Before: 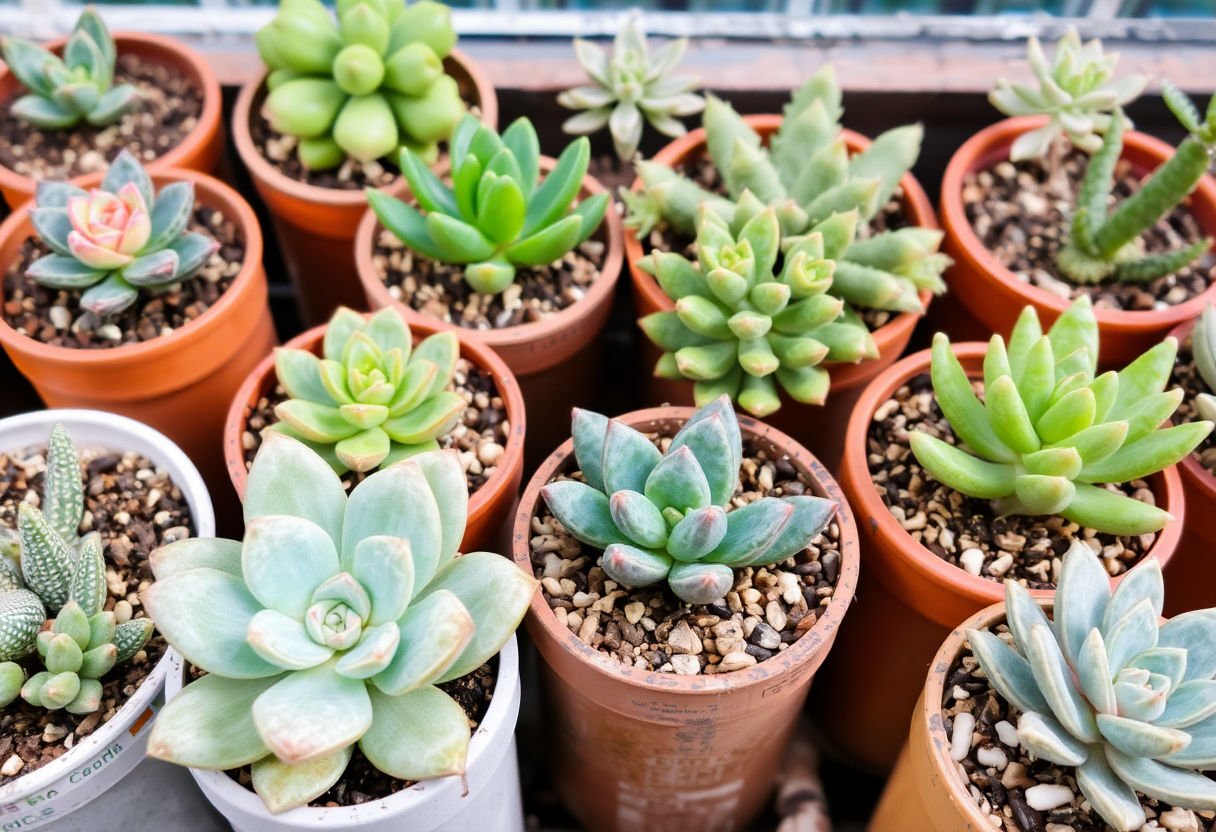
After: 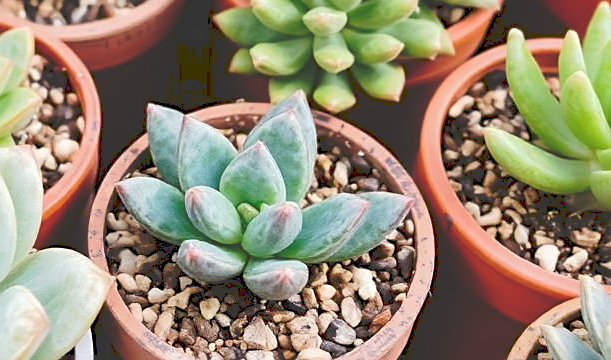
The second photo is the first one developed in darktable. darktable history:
crop: left 35.03%, top 36.625%, right 14.663%, bottom 20.057%
sharpen: on, module defaults
tone curve: curves: ch0 [(0, 0) (0.003, 0.211) (0.011, 0.211) (0.025, 0.215) (0.044, 0.218) (0.069, 0.224) (0.1, 0.227) (0.136, 0.233) (0.177, 0.247) (0.224, 0.275) (0.277, 0.309) (0.335, 0.366) (0.399, 0.438) (0.468, 0.515) (0.543, 0.586) (0.623, 0.658) (0.709, 0.735) (0.801, 0.821) (0.898, 0.889) (1, 1)], preserve colors none
white balance: emerald 1
